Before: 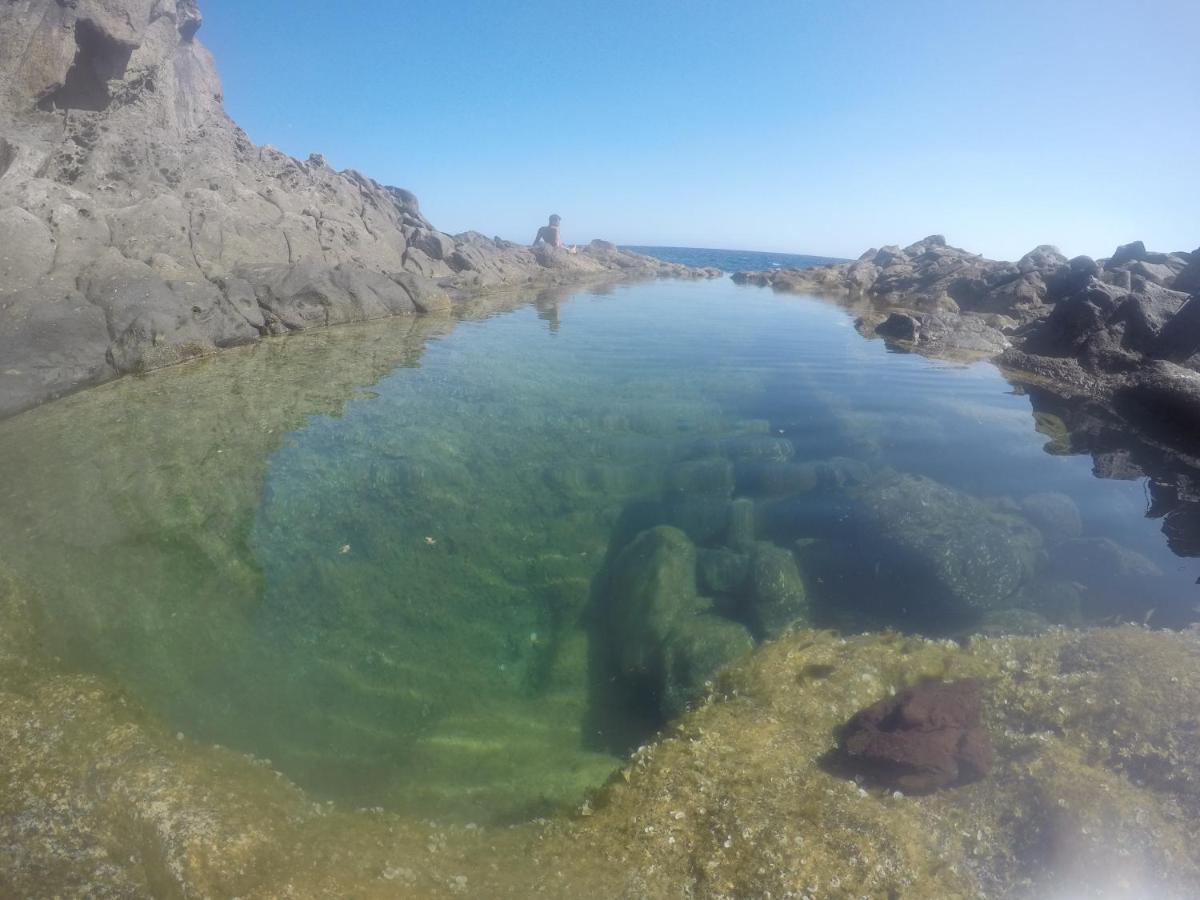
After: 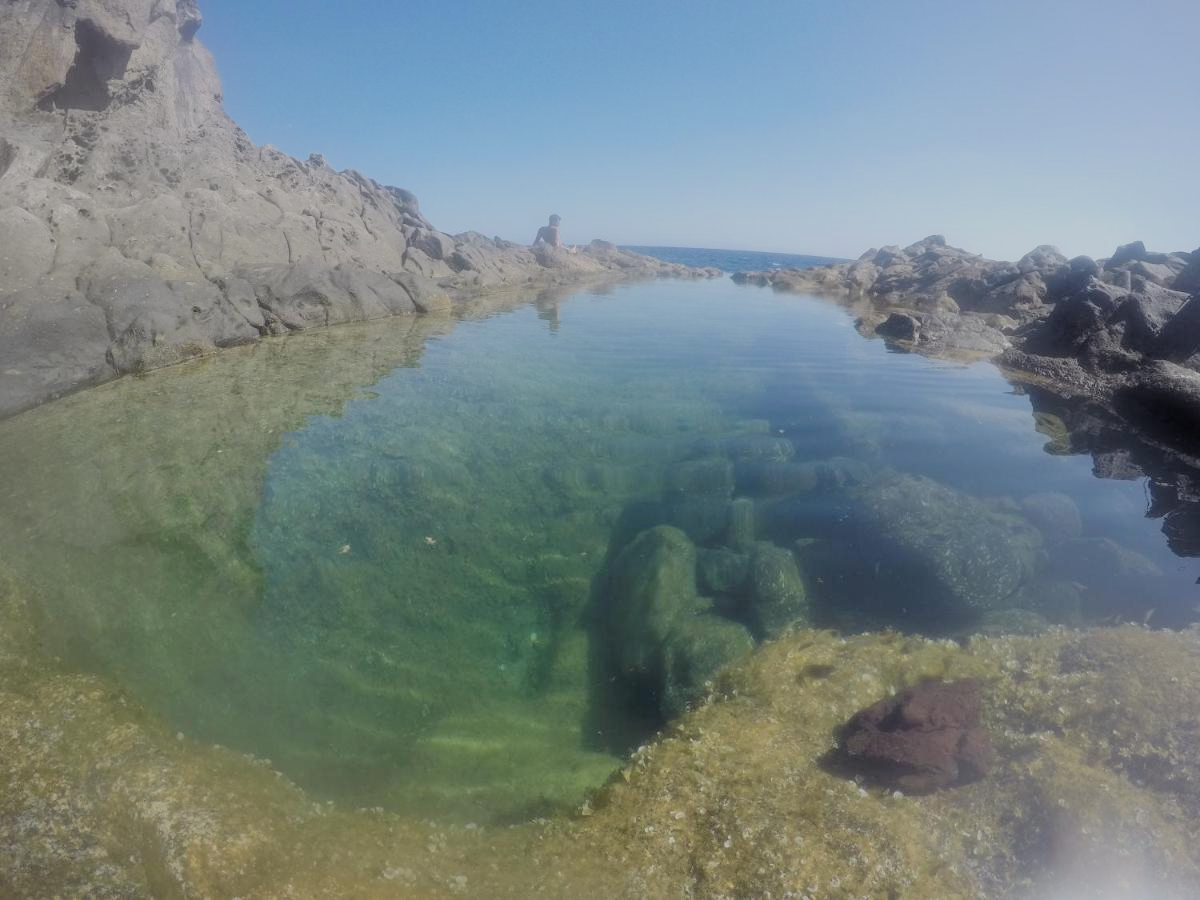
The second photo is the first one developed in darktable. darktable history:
filmic rgb: black relative exposure -7.39 EV, white relative exposure 5.09 EV, hardness 3.21, iterations of high-quality reconstruction 0
